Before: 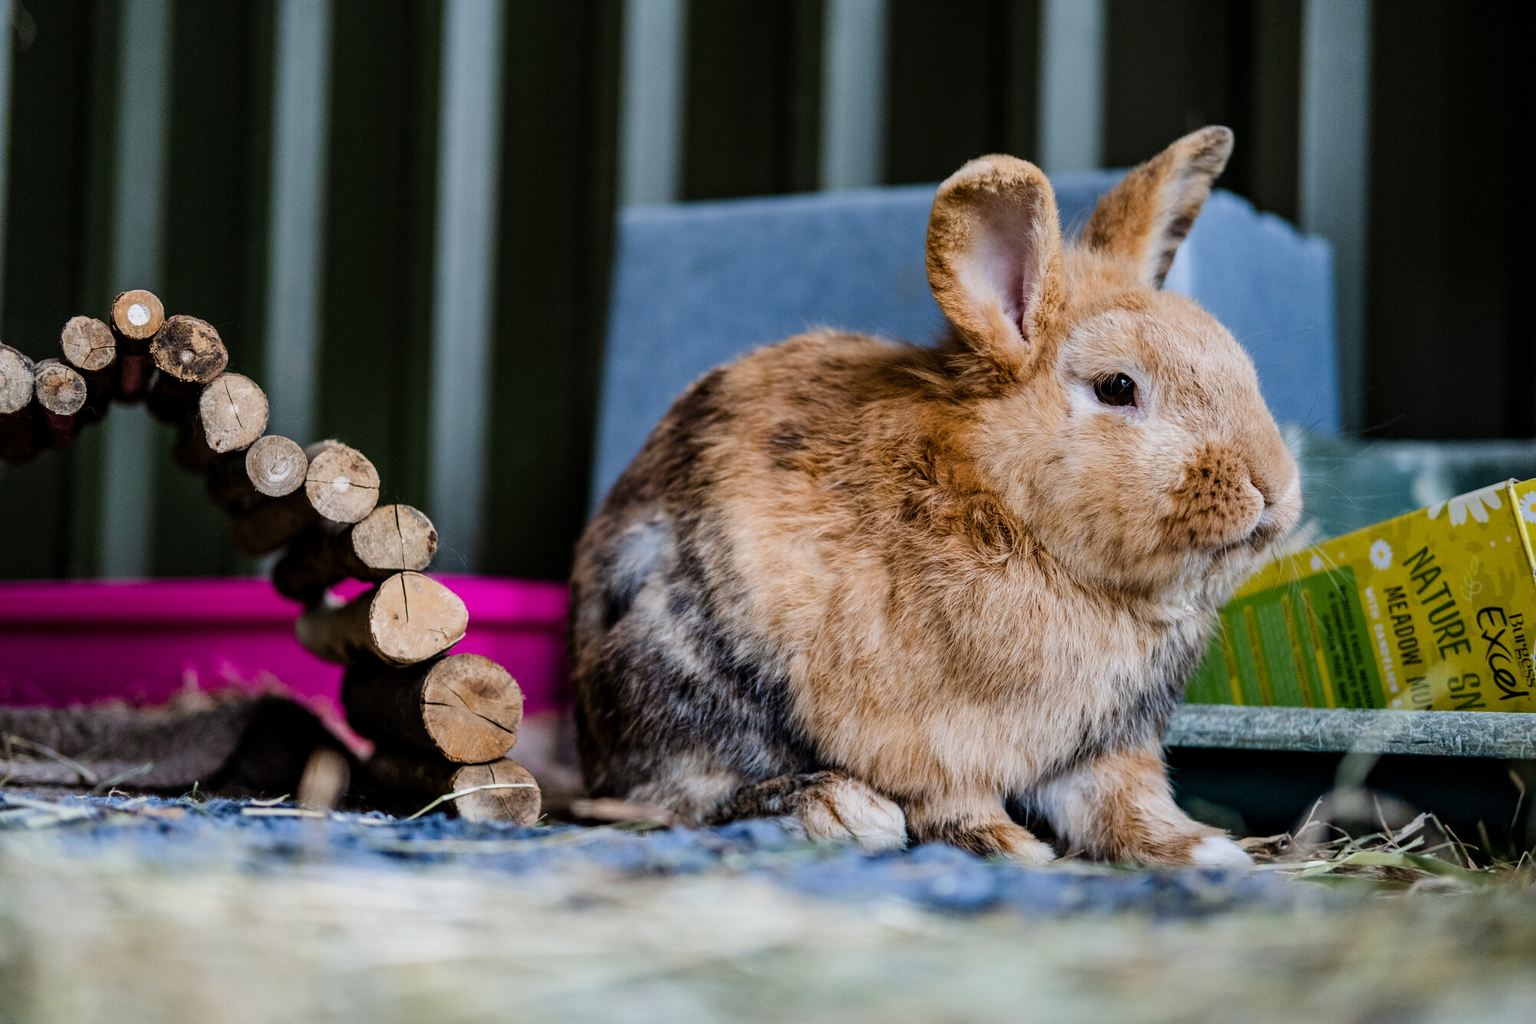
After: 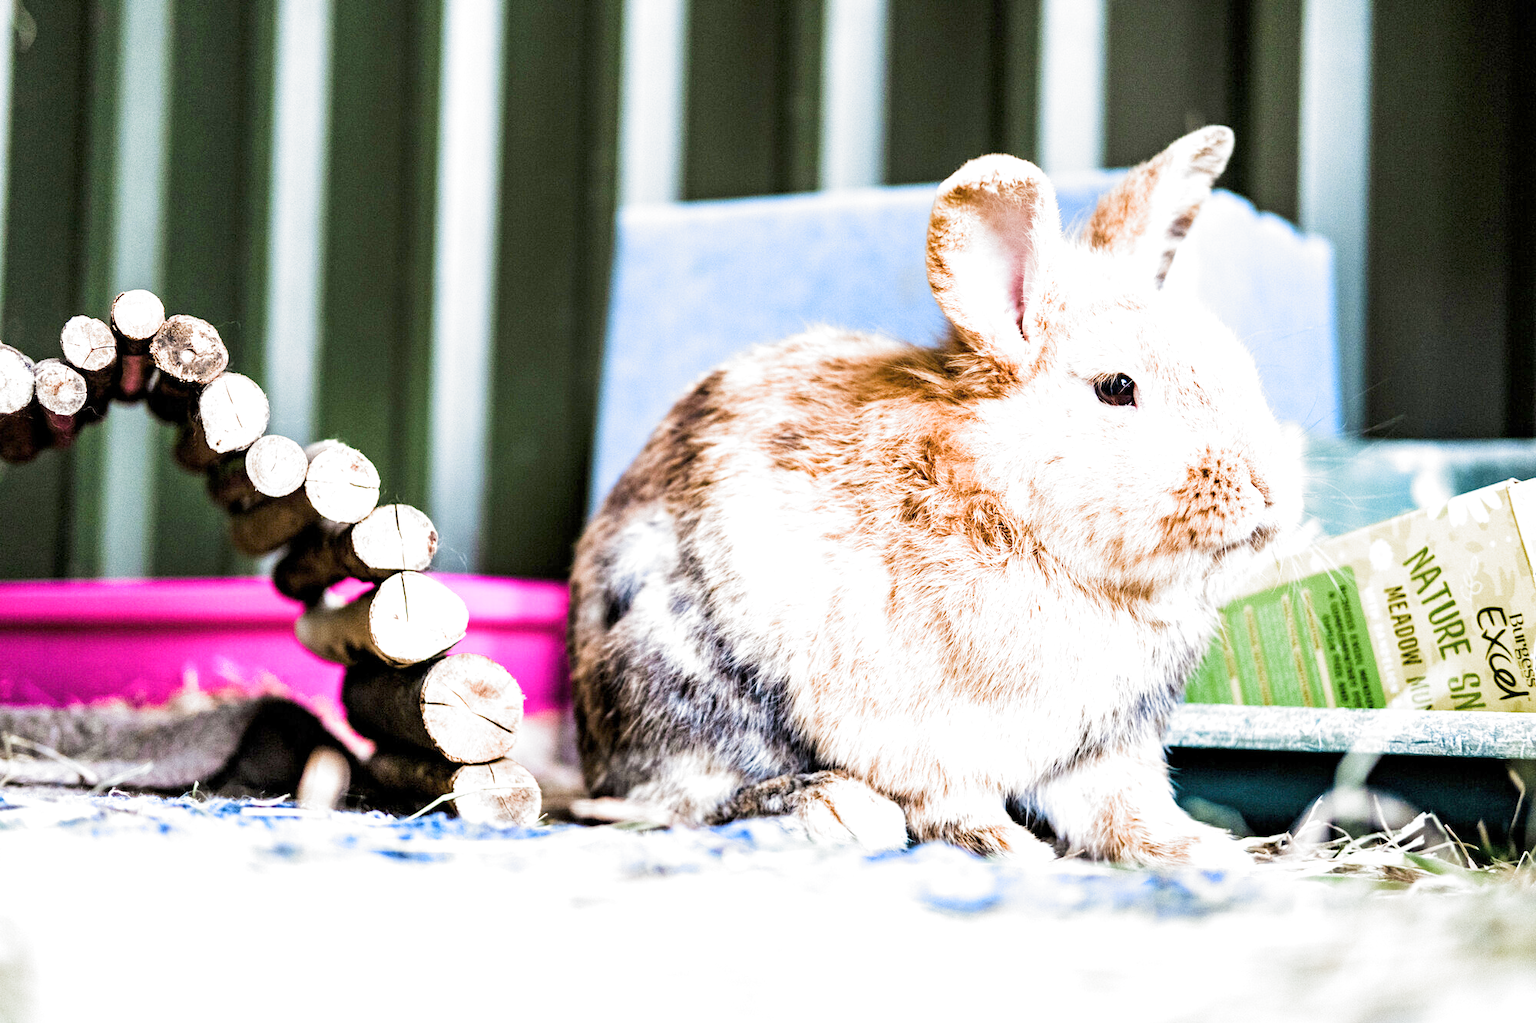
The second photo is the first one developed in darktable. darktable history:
exposure: black level correction 0, exposure 1.975 EV, compensate exposure bias true, compensate highlight preservation false
filmic rgb: middle gray luminance 18.42%, black relative exposure -11.25 EV, white relative exposure 3.75 EV, threshold 6 EV, target black luminance 0%, hardness 5.87, latitude 57.4%, contrast 0.963, shadows ↔ highlights balance 49.98%, add noise in highlights 0, preserve chrominance luminance Y, color science v3 (2019), use custom middle-gray values true, iterations of high-quality reconstruction 0, contrast in highlights soft, enable highlight reconstruction true
